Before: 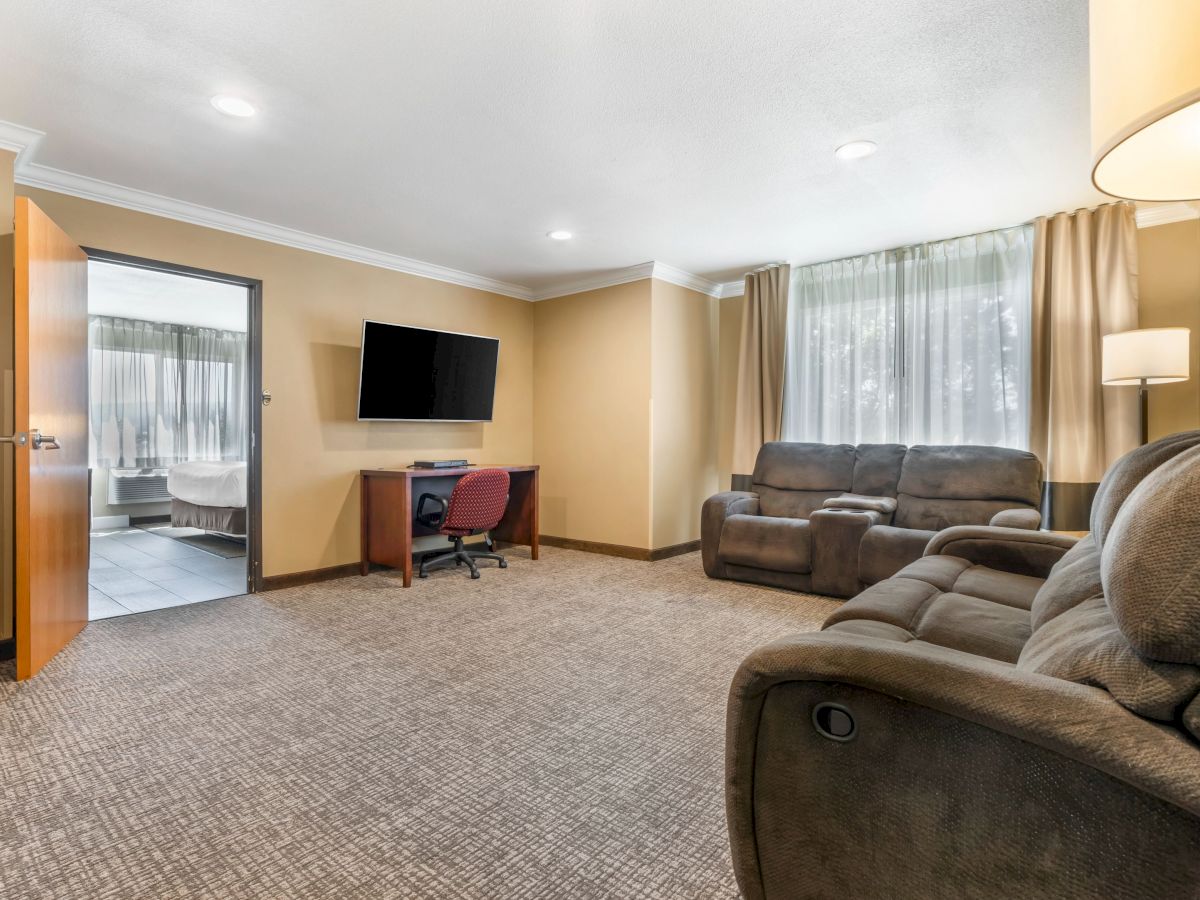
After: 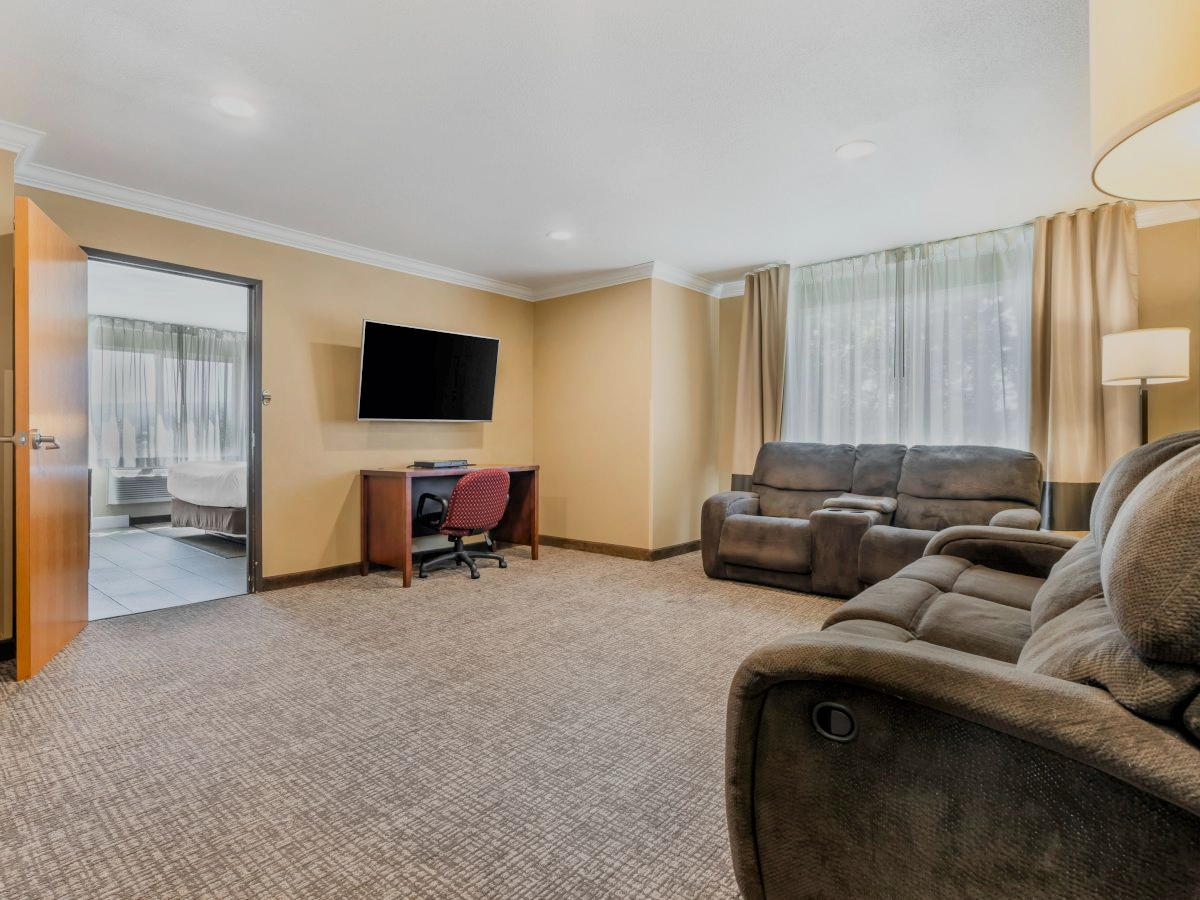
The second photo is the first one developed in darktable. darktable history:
filmic rgb: black relative exposure -7.65 EV, white relative exposure 4.56 EV, threshold 3.01 EV, hardness 3.61, color science v6 (2022), enable highlight reconstruction true
